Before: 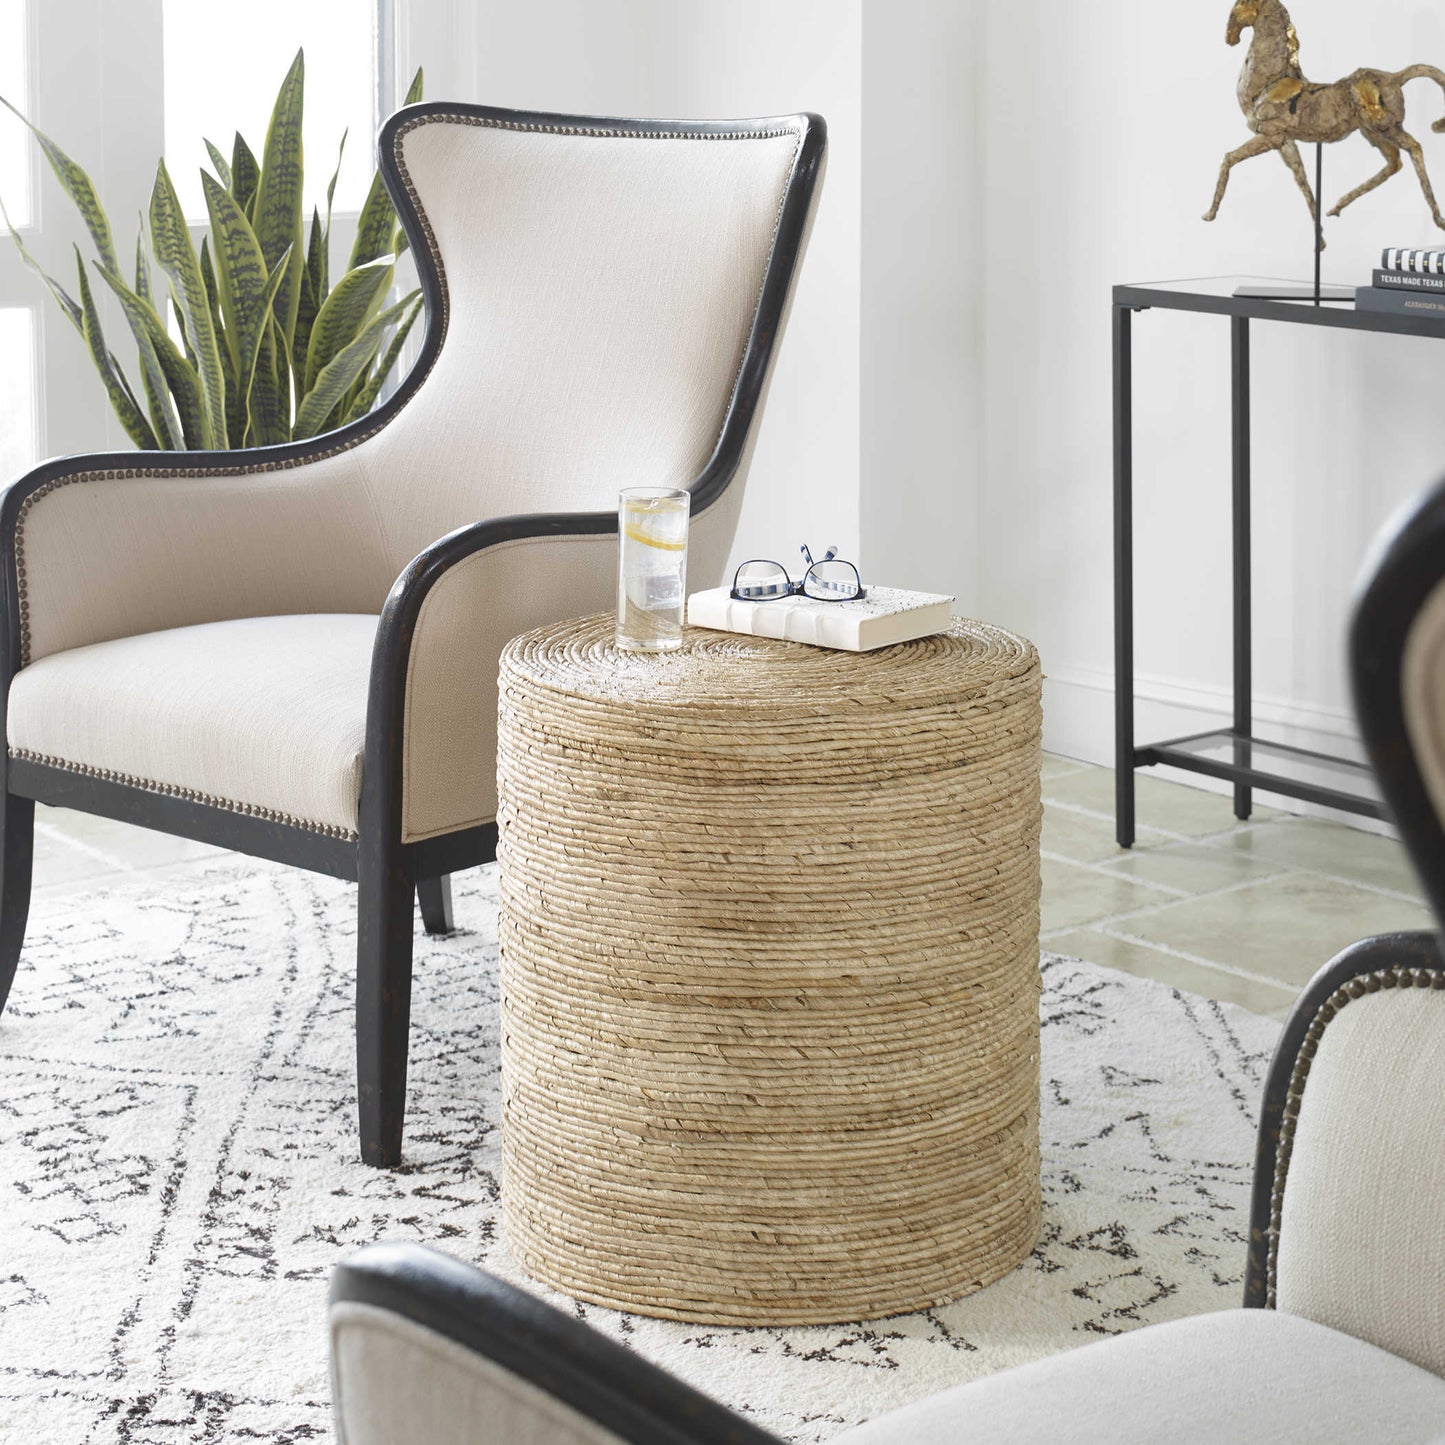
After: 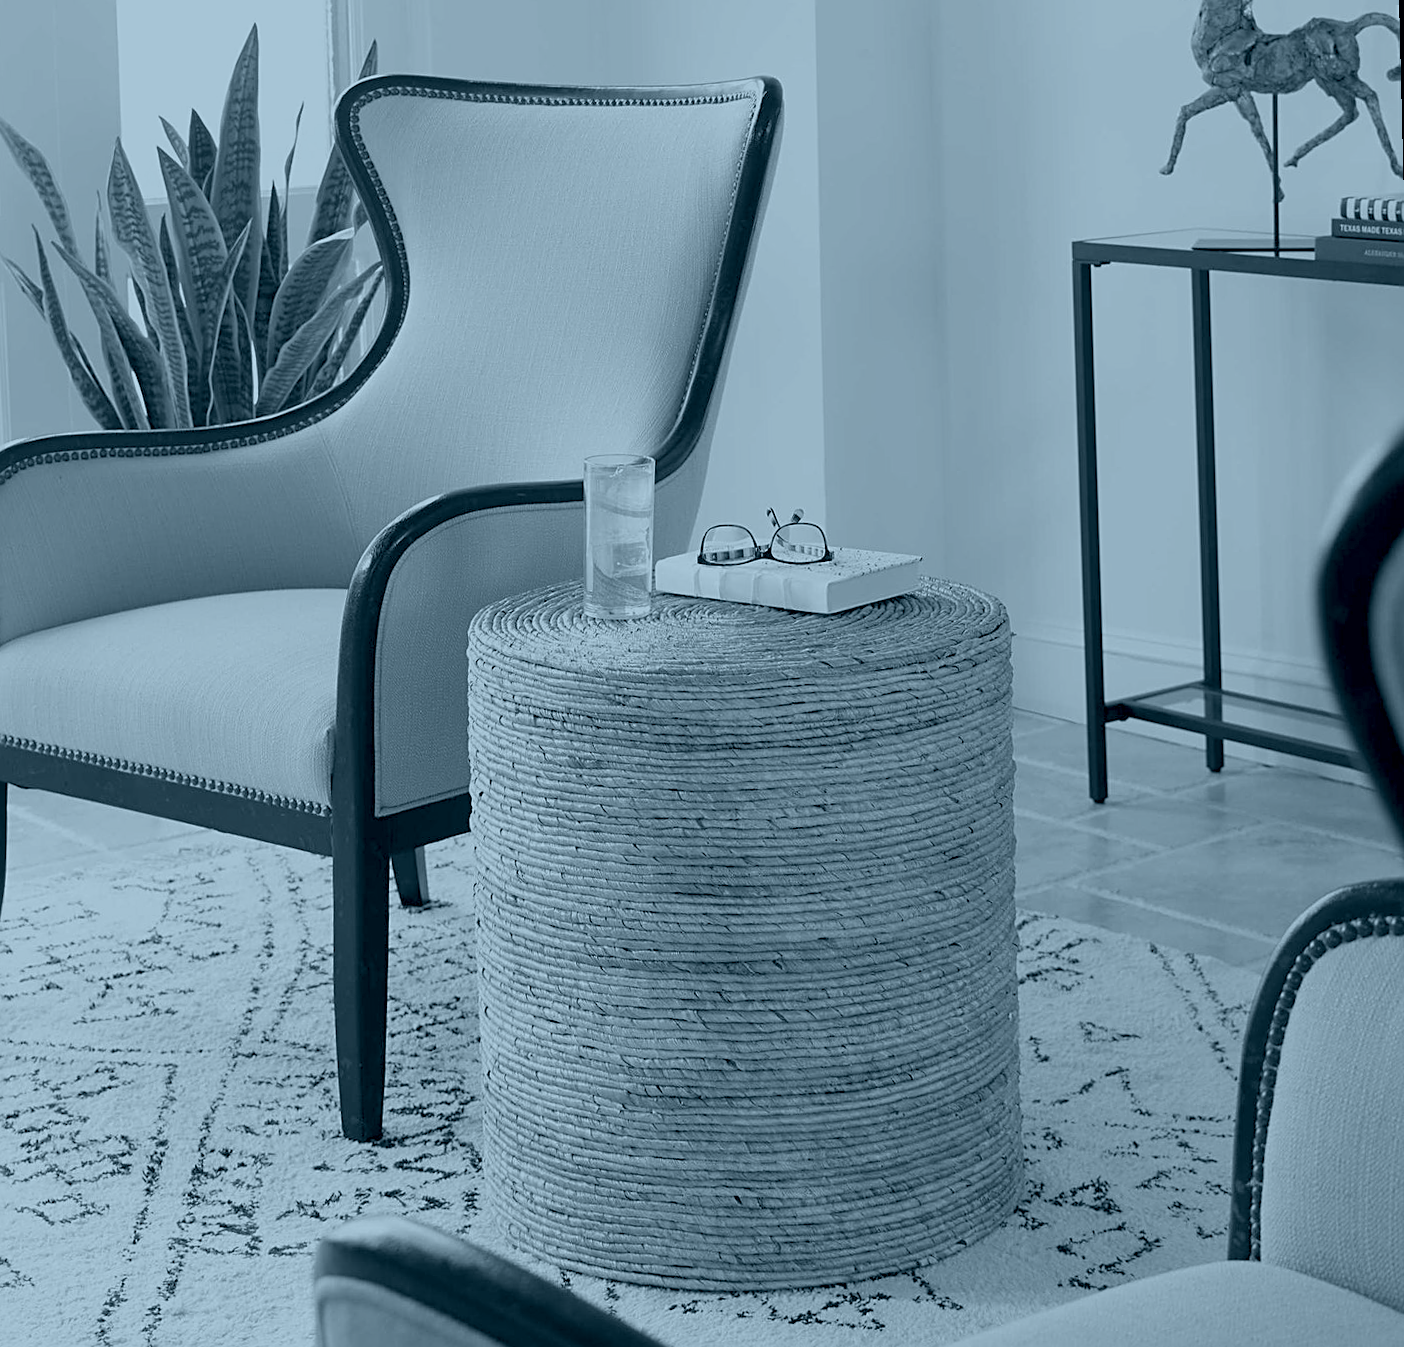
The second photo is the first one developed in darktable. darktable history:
exposure: black level correction 0, exposure 1.015 EV, compensate exposure bias true, compensate highlight preservation false
crop: left 1.743%, right 0.268%, bottom 2.011%
rgb levels: levels [[0.029, 0.461, 0.922], [0, 0.5, 1], [0, 0.5, 1]]
white balance: red 0.986, blue 1.01
colorize: hue 194.4°, saturation 29%, source mix 61.75%, lightness 3.98%, version 1
sharpen: on, module defaults
levels: levels [0.016, 0.492, 0.969]
rotate and perspective: rotation -1.42°, crop left 0.016, crop right 0.984, crop top 0.035, crop bottom 0.965
